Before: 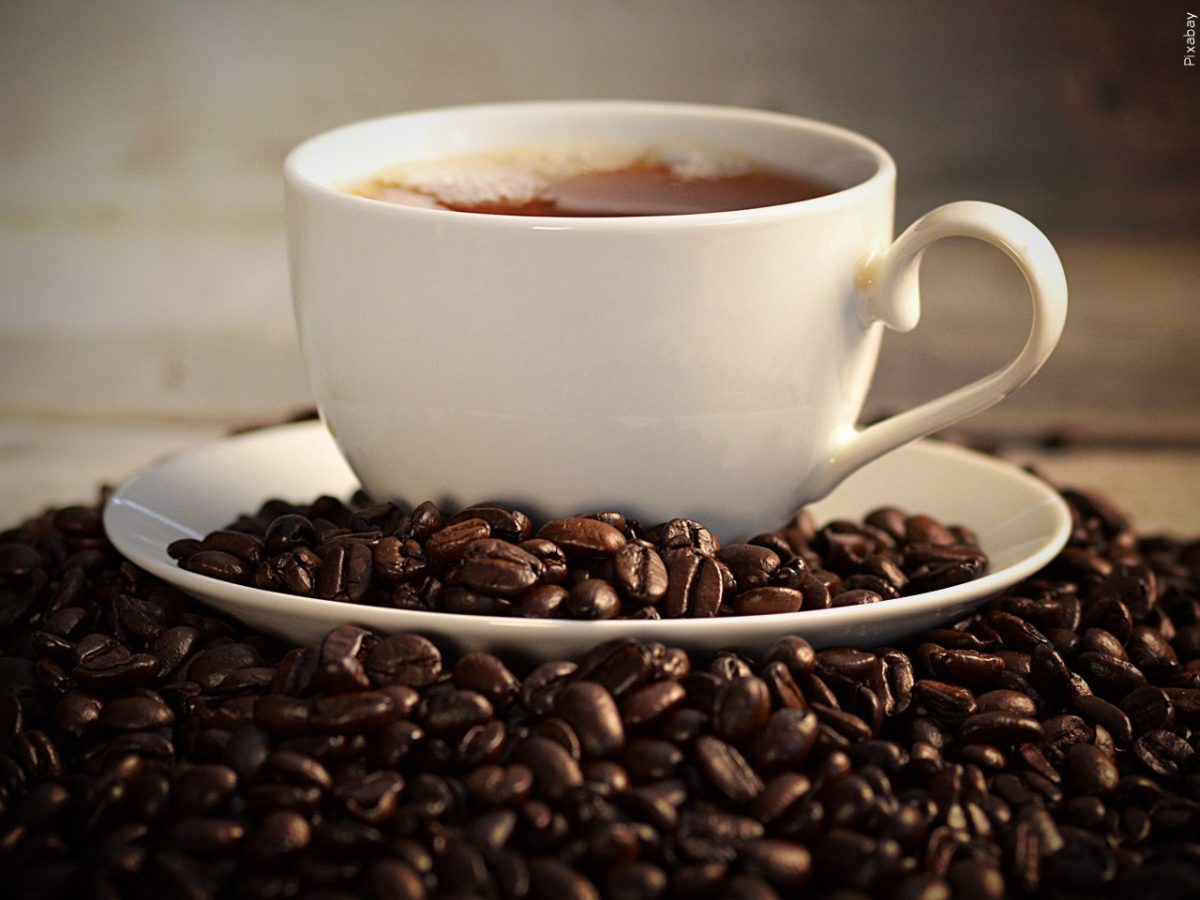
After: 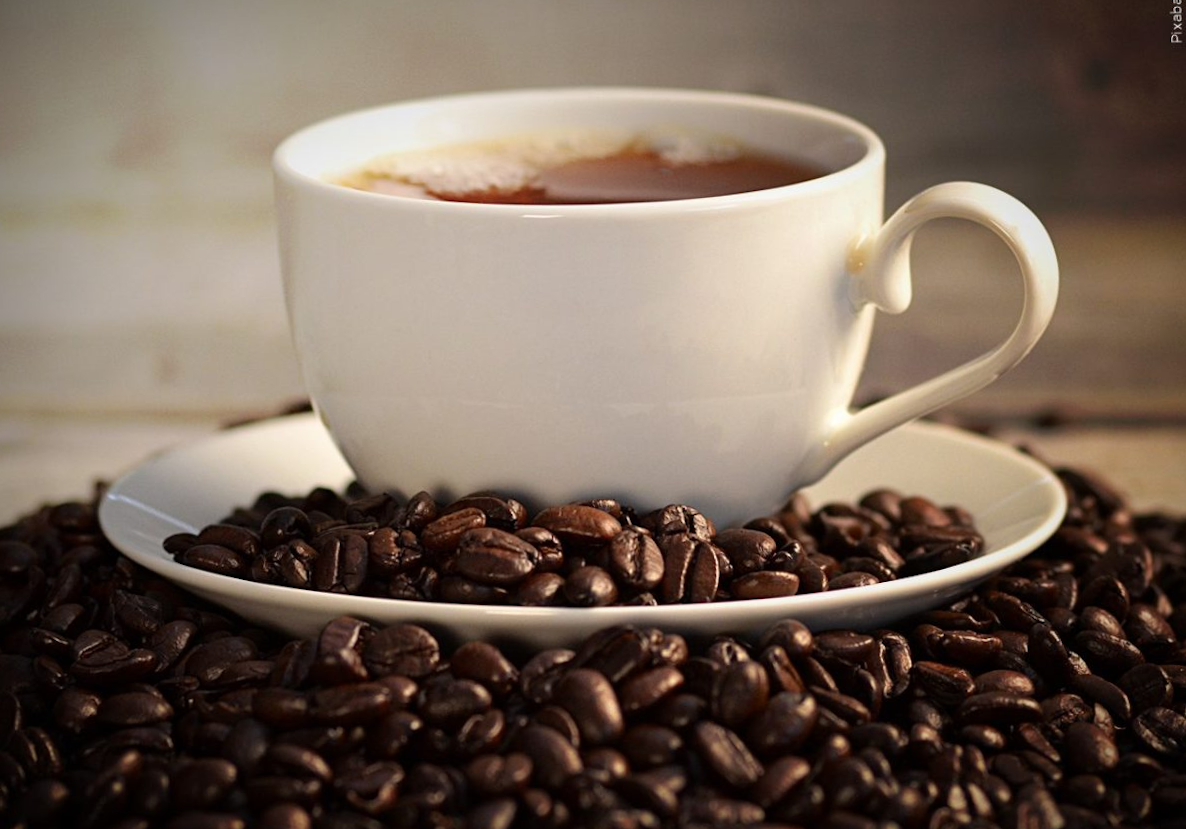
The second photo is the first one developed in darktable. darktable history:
crop and rotate: top 0%, bottom 5.097%
rotate and perspective: rotation -1°, crop left 0.011, crop right 0.989, crop top 0.025, crop bottom 0.975
